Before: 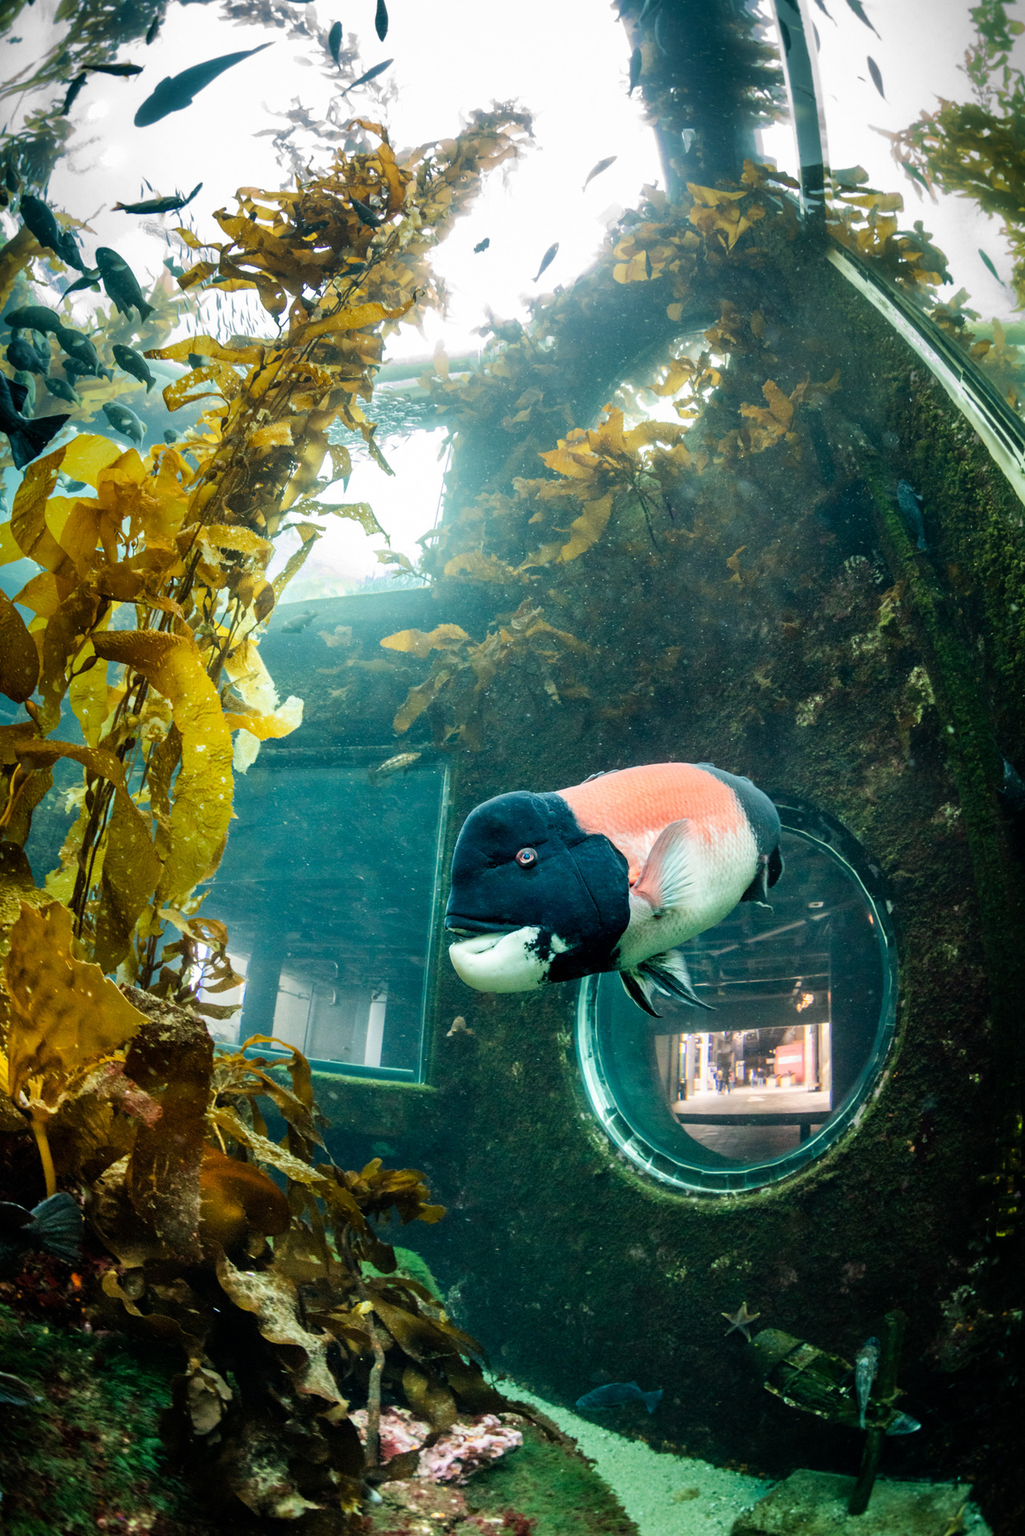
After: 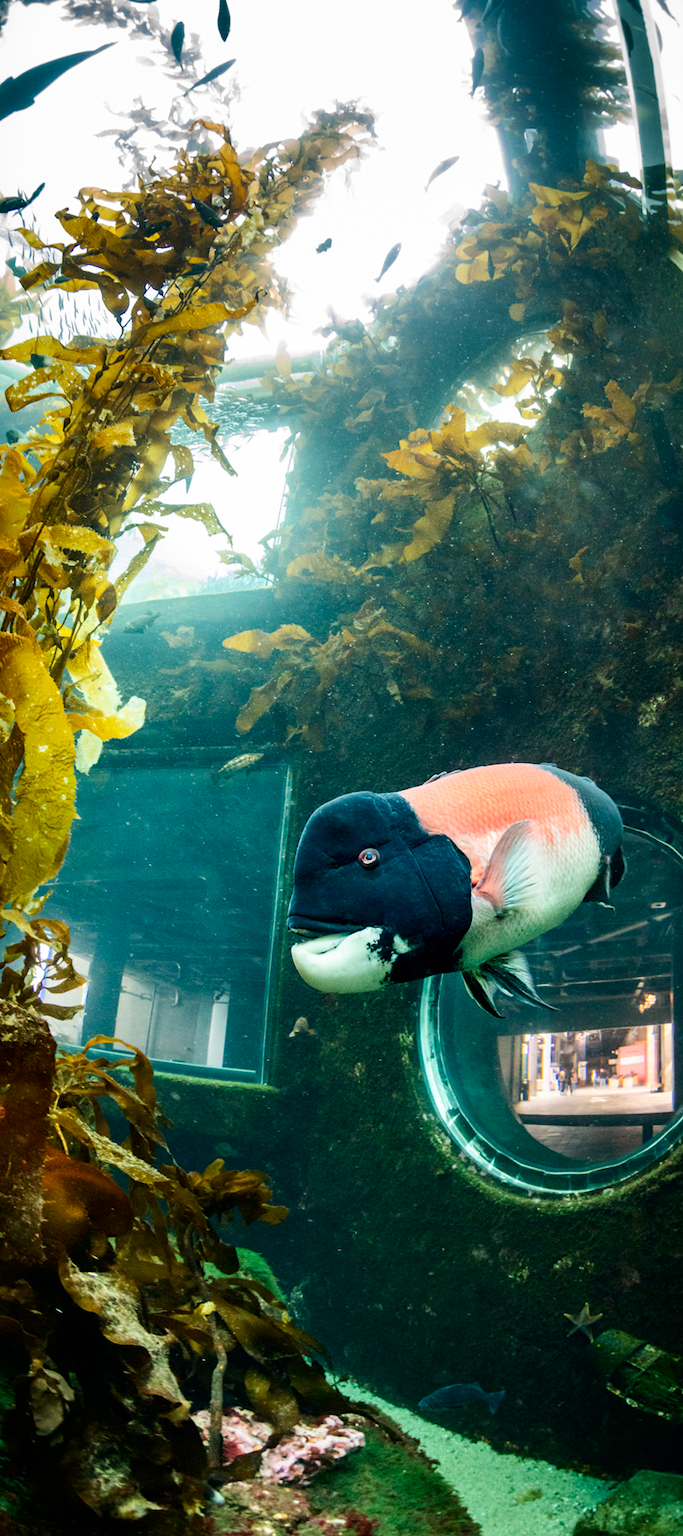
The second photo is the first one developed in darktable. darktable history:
crop and rotate: left 15.446%, right 17.836%
contrast brightness saturation: contrast 0.13, brightness -0.05, saturation 0.16
white balance: emerald 1
